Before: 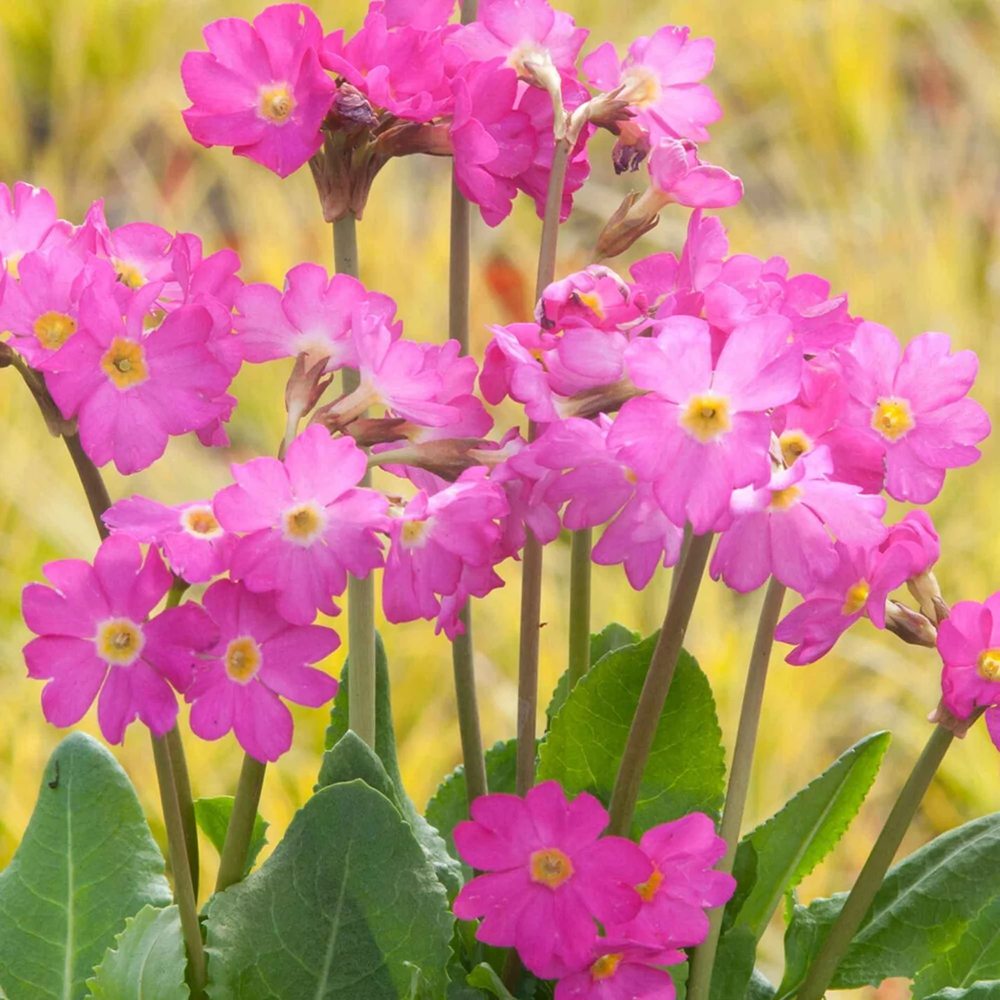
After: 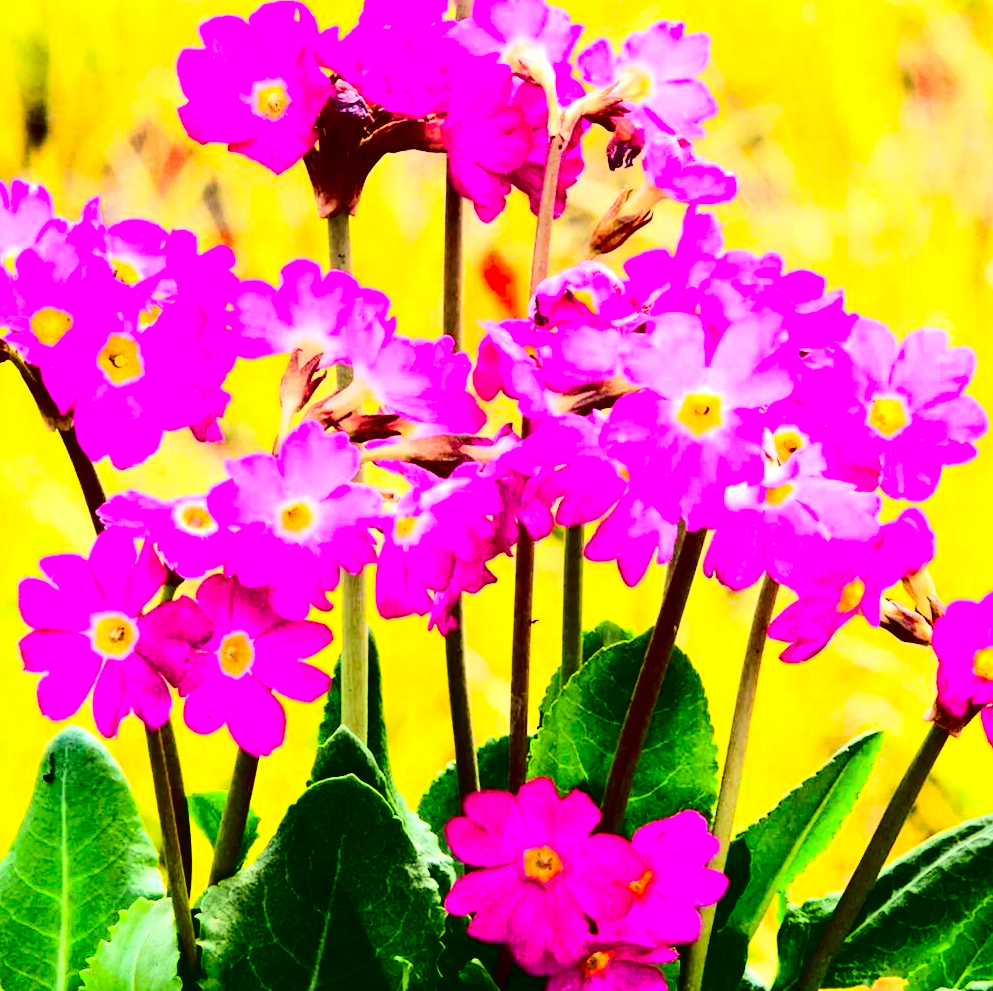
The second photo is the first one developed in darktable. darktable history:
rotate and perspective: rotation 0.192°, lens shift (horizontal) -0.015, crop left 0.005, crop right 0.996, crop top 0.006, crop bottom 0.99
exposure: black level correction 0, exposure 0.7 EV, compensate exposure bias true, compensate highlight preservation false
contrast brightness saturation: contrast 0.77, brightness -1, saturation 1
